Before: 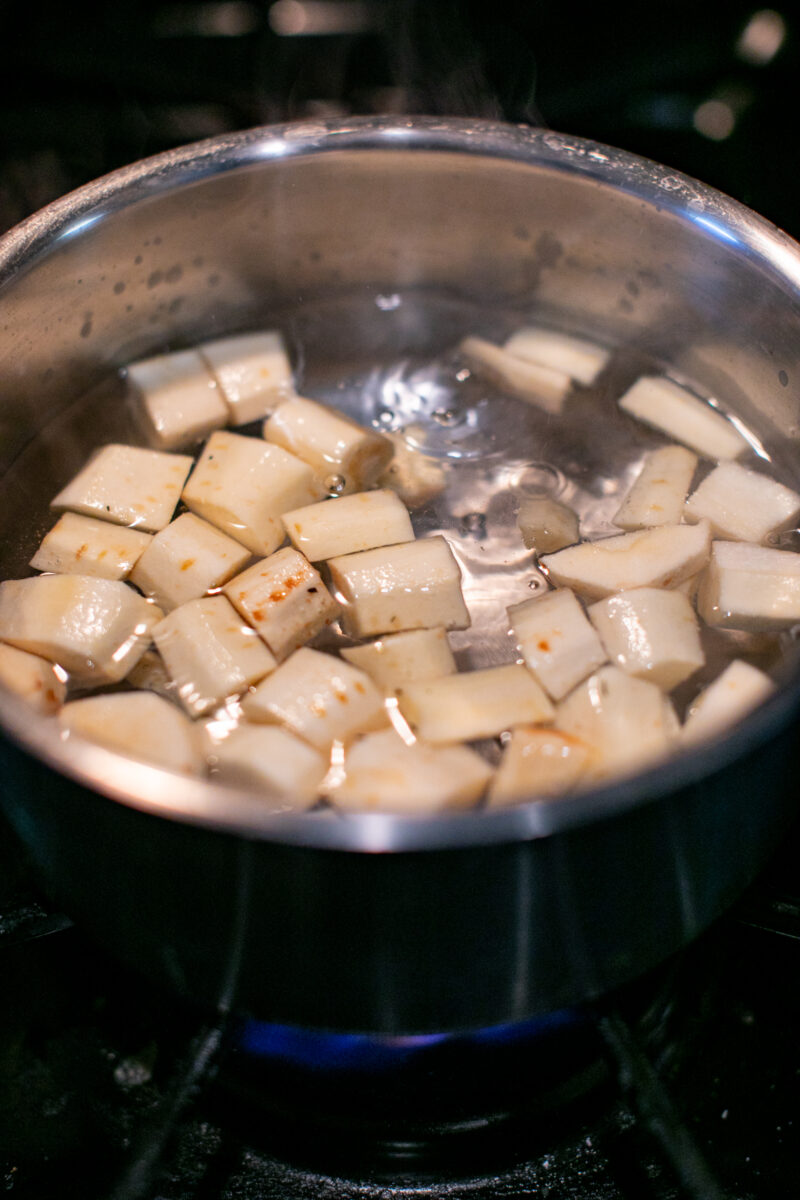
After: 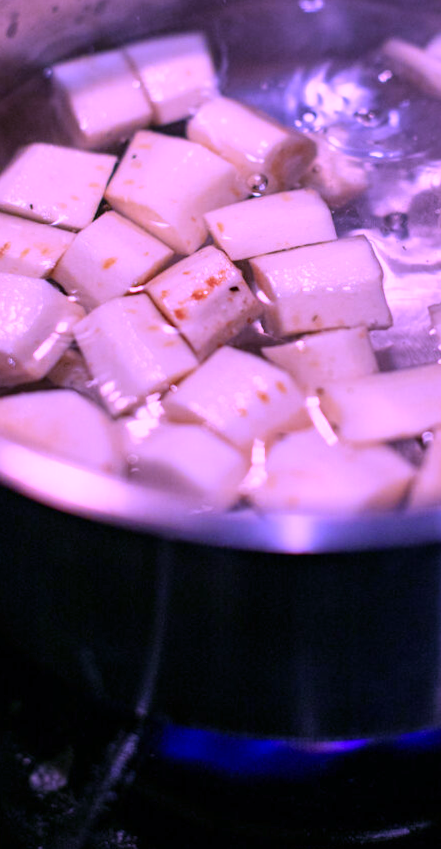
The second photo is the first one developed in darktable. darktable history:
crop: left 8.966%, top 23.852%, right 34.699%, bottom 4.703%
rotate and perspective: rotation 0.226°, lens shift (vertical) -0.042, crop left 0.023, crop right 0.982, crop top 0.006, crop bottom 0.994
color calibration: illuminant custom, x 0.379, y 0.481, temperature 4443.07 K
